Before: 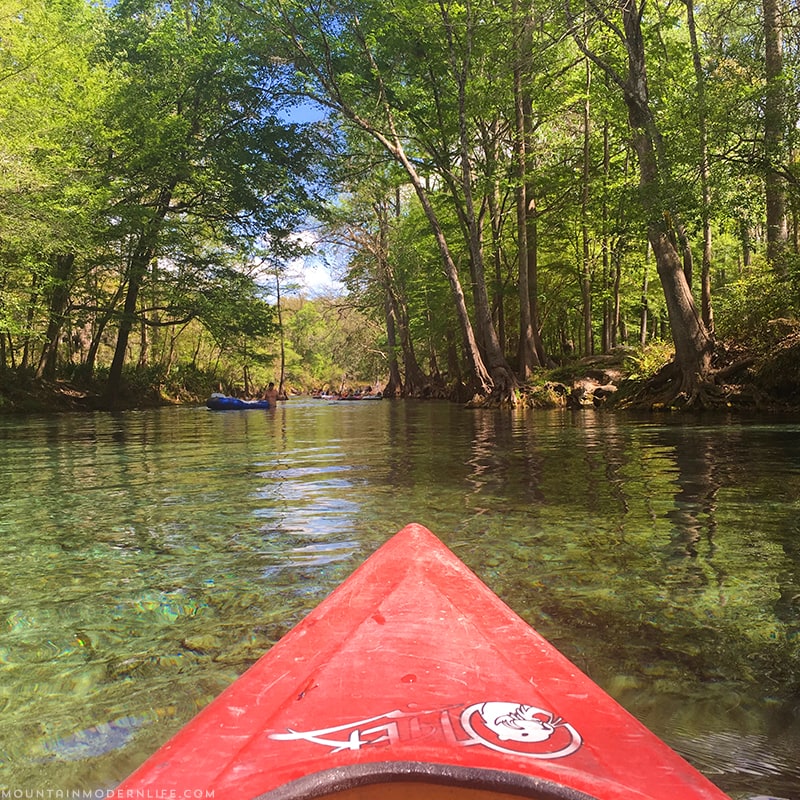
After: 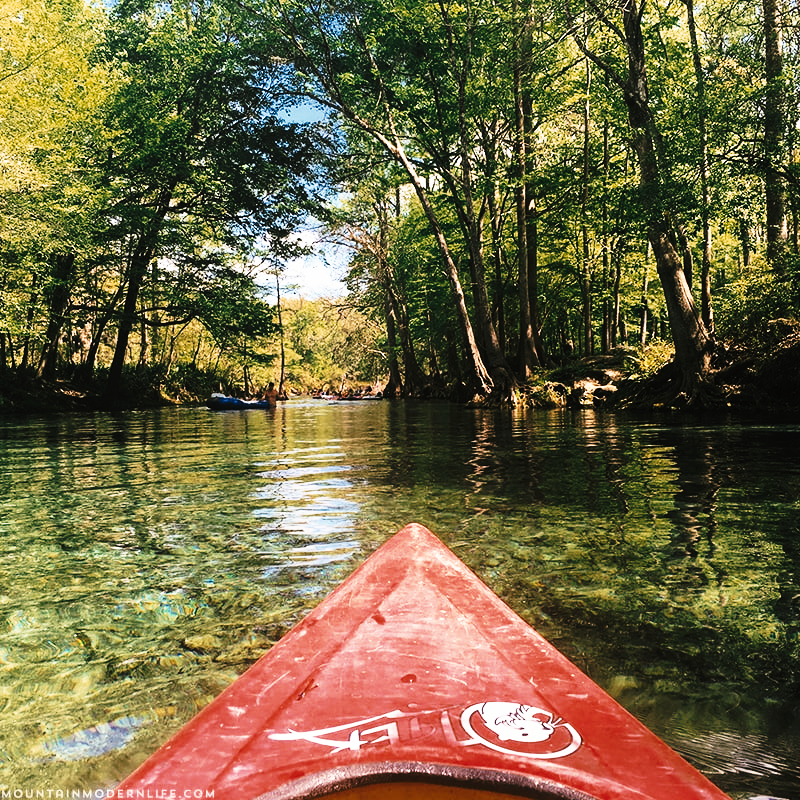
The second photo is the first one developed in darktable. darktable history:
tone curve: curves: ch0 [(0, 0) (0.003, 0.003) (0.011, 0.006) (0.025, 0.012) (0.044, 0.02) (0.069, 0.023) (0.1, 0.029) (0.136, 0.037) (0.177, 0.058) (0.224, 0.084) (0.277, 0.137) (0.335, 0.209) (0.399, 0.336) (0.468, 0.478) (0.543, 0.63) (0.623, 0.789) (0.709, 0.903) (0.801, 0.967) (0.898, 0.987) (1, 1)], preserve colors none
color look up table: target L [97.31, 84.3, 84.08, 66.02, 62.27, 54.42, 65.34, 74.89, 62.78, 47.88, 34.38, 23.09, 2.847, 200, 74.28, 63.6, 69.68, 53.6, 42.65, 45.9, 52.86, 42.86, 31.57, 28.84, 15.7, 15.4, 84.36, 69.48, 63.22, 41.88, 49.76, 54.54, 42.94, 50, 40.42, 39.77, 35.34, 32.56, 33.44, 33.58, 26.24, 8.474, 53.82, 73.21, 53.26, 52.58, 50.74, 36.23, 30.83], target a [-0.321, 4.421, -17.25, 2.864, -23.87, -16.63, -4.036, -4.189, -20.39, -24.2, -15.36, -17.44, -0.198, 0, 12.55, 5.788, 7.458, 25.07, 34.6, 22.11, 9.81, 6.88, 21.72, 22.27, -0.829, 5.968, 6.218, 17.44, -1.12, 36.34, 32.94, 8.454, 37.04, 17.35, 31.62, -3.963, 7.118, 27.84, 0.314, -0.065, 30.04, 4.677, -15.58, -15.31, -15.71, -14.45, -13.96, -8.398, -7.088], target b [8.85, 19.82, -8.574, 41.98, 2.213, -9.402, 41.05, 20.88, 9.727, 22.71, 10.04, 12.62, 0.89, 0, 0.546, 40.06, 23.13, -1.453, 23.77, 30.4, 12.21, 27.92, 40.66, 32.88, 4.772, 16.3, -3.368, -14.58, 1.056, -17.74, -15.84, -22.79, -22.59, -6.22, -17.07, -17.28, -21.05, -5.271, -17.2, -16.68, -30.79, -10.83, -10.84, -13, -9.77, -11.94, -10.94, -5.985, -9.525], num patches 49
